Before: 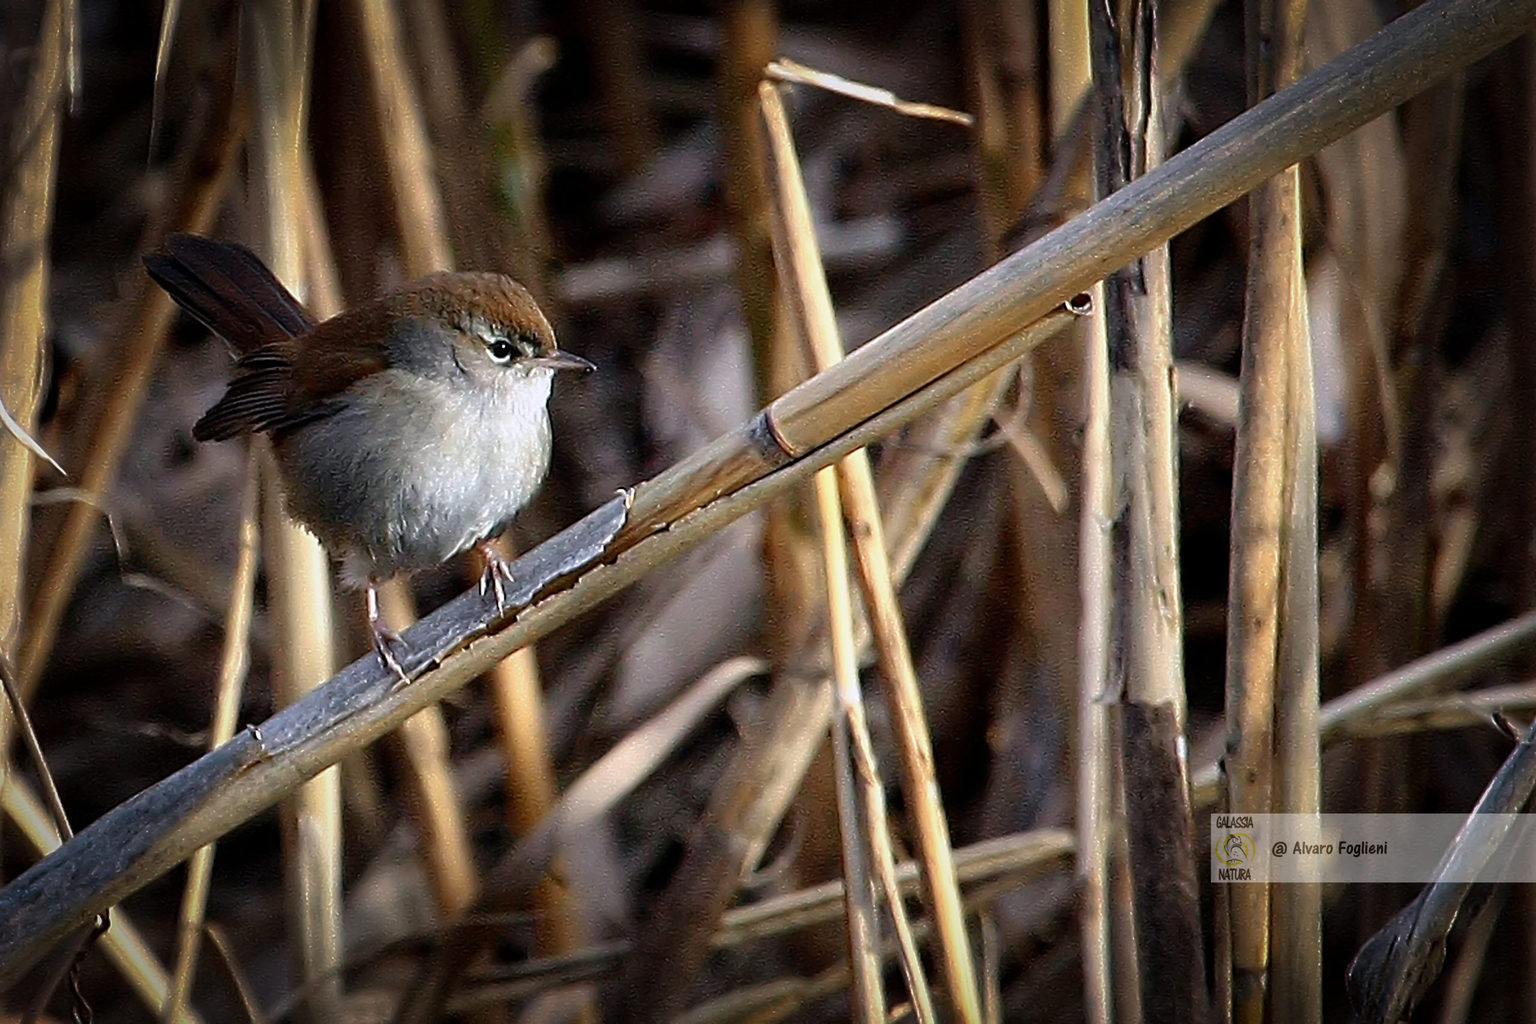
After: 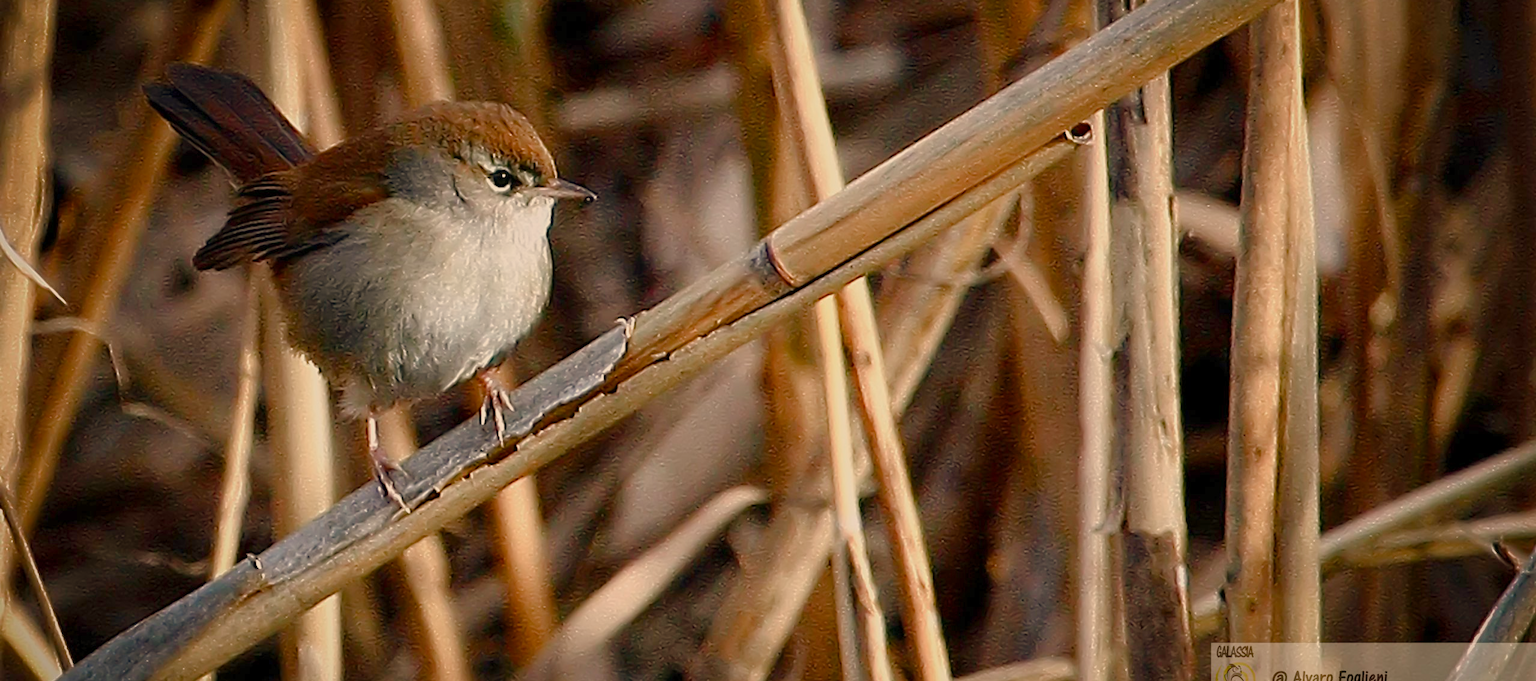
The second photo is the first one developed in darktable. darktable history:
crop: top 16.727%, bottom 16.727%
white balance: red 1.138, green 0.996, blue 0.812
color balance rgb: shadows lift › chroma 1%, shadows lift › hue 113°, highlights gain › chroma 0.2%, highlights gain › hue 333°, perceptual saturation grading › global saturation 20%, perceptual saturation grading › highlights -50%, perceptual saturation grading › shadows 25%, contrast -20%
